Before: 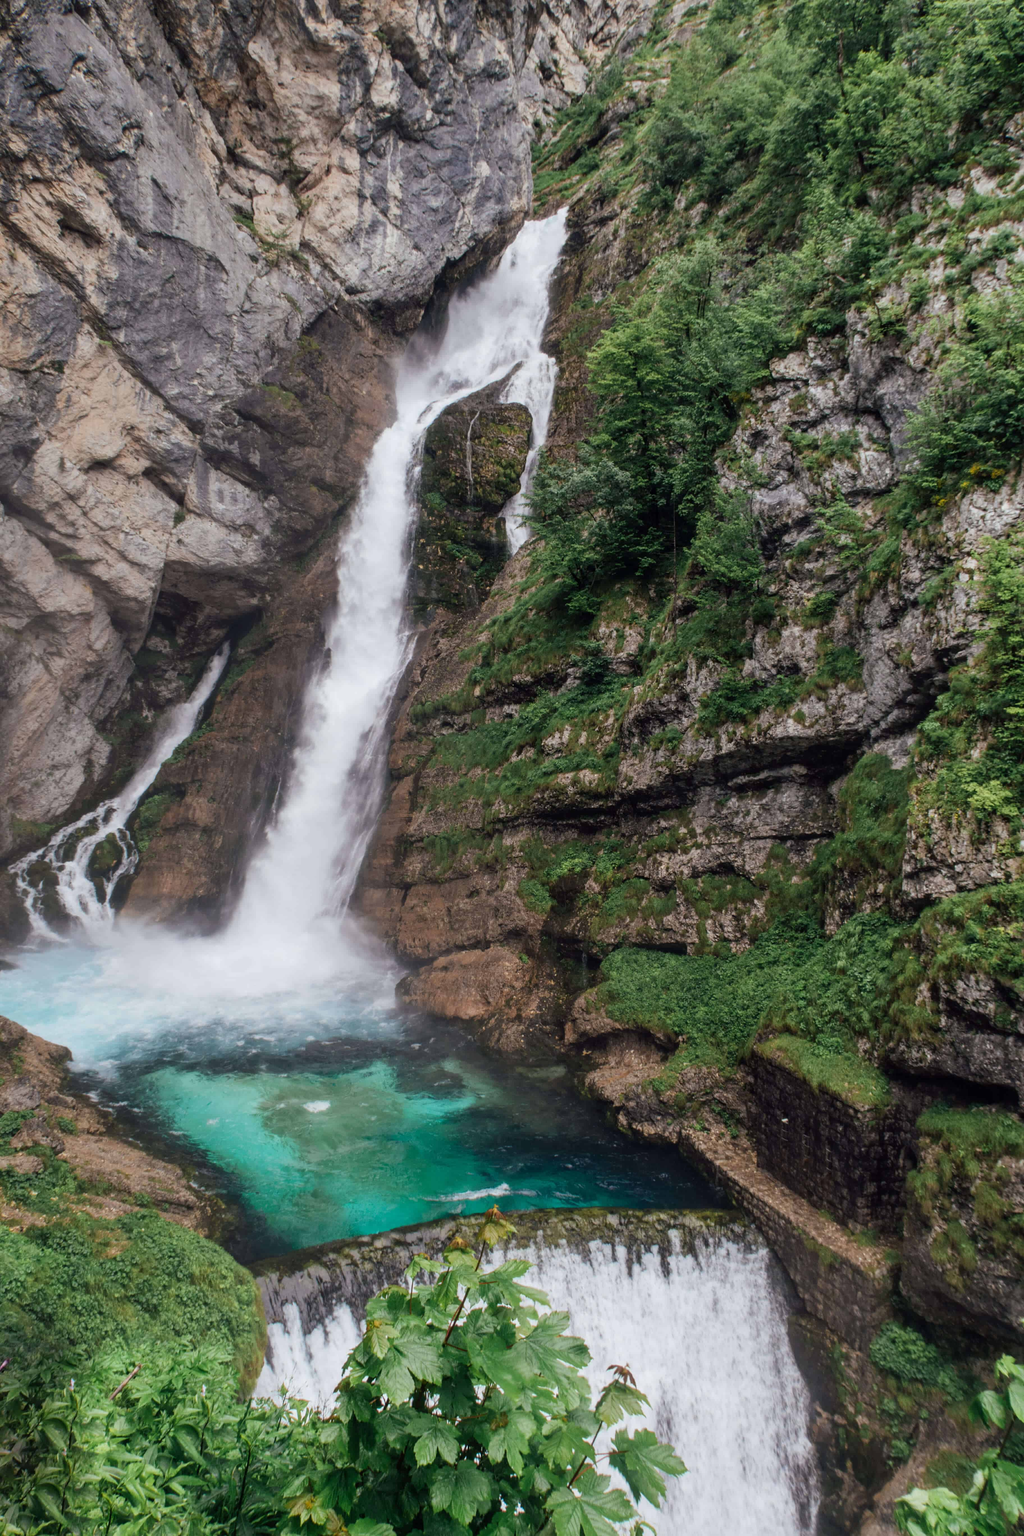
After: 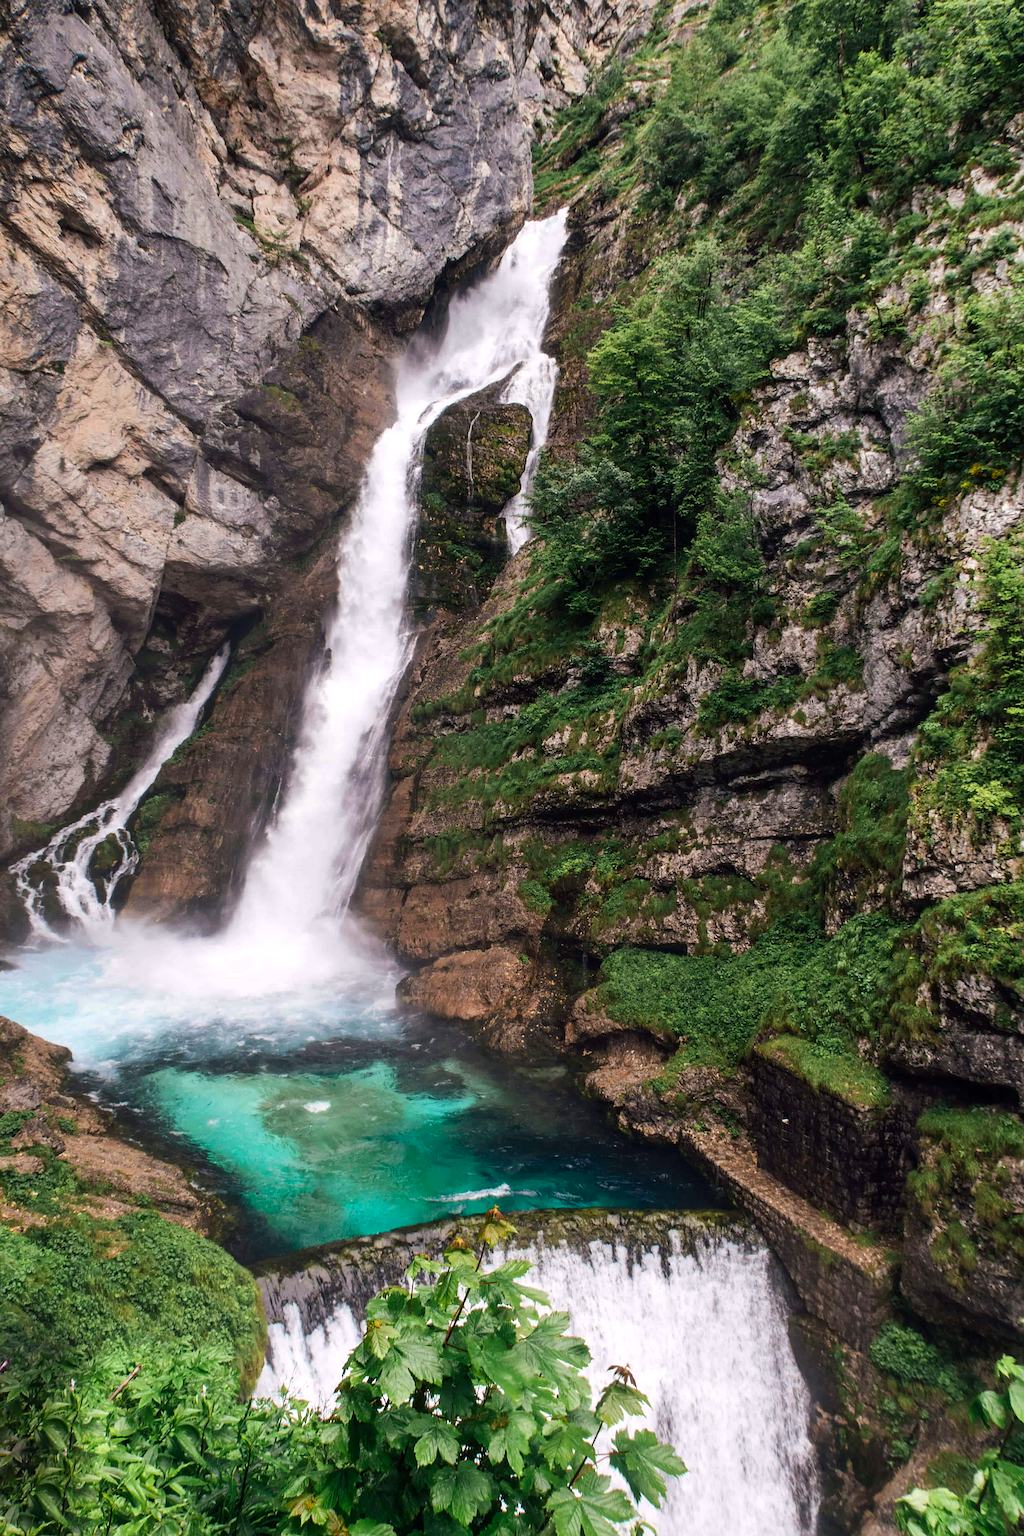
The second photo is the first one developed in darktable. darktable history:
sharpen: on, module defaults
color correction: highlights a* 3.22, highlights b* 1.93, saturation 1.19
tone equalizer: -8 EV -0.417 EV, -7 EV -0.389 EV, -6 EV -0.333 EV, -5 EV -0.222 EV, -3 EV 0.222 EV, -2 EV 0.333 EV, -1 EV 0.389 EV, +0 EV 0.417 EV, edges refinement/feathering 500, mask exposure compensation -1.57 EV, preserve details no
